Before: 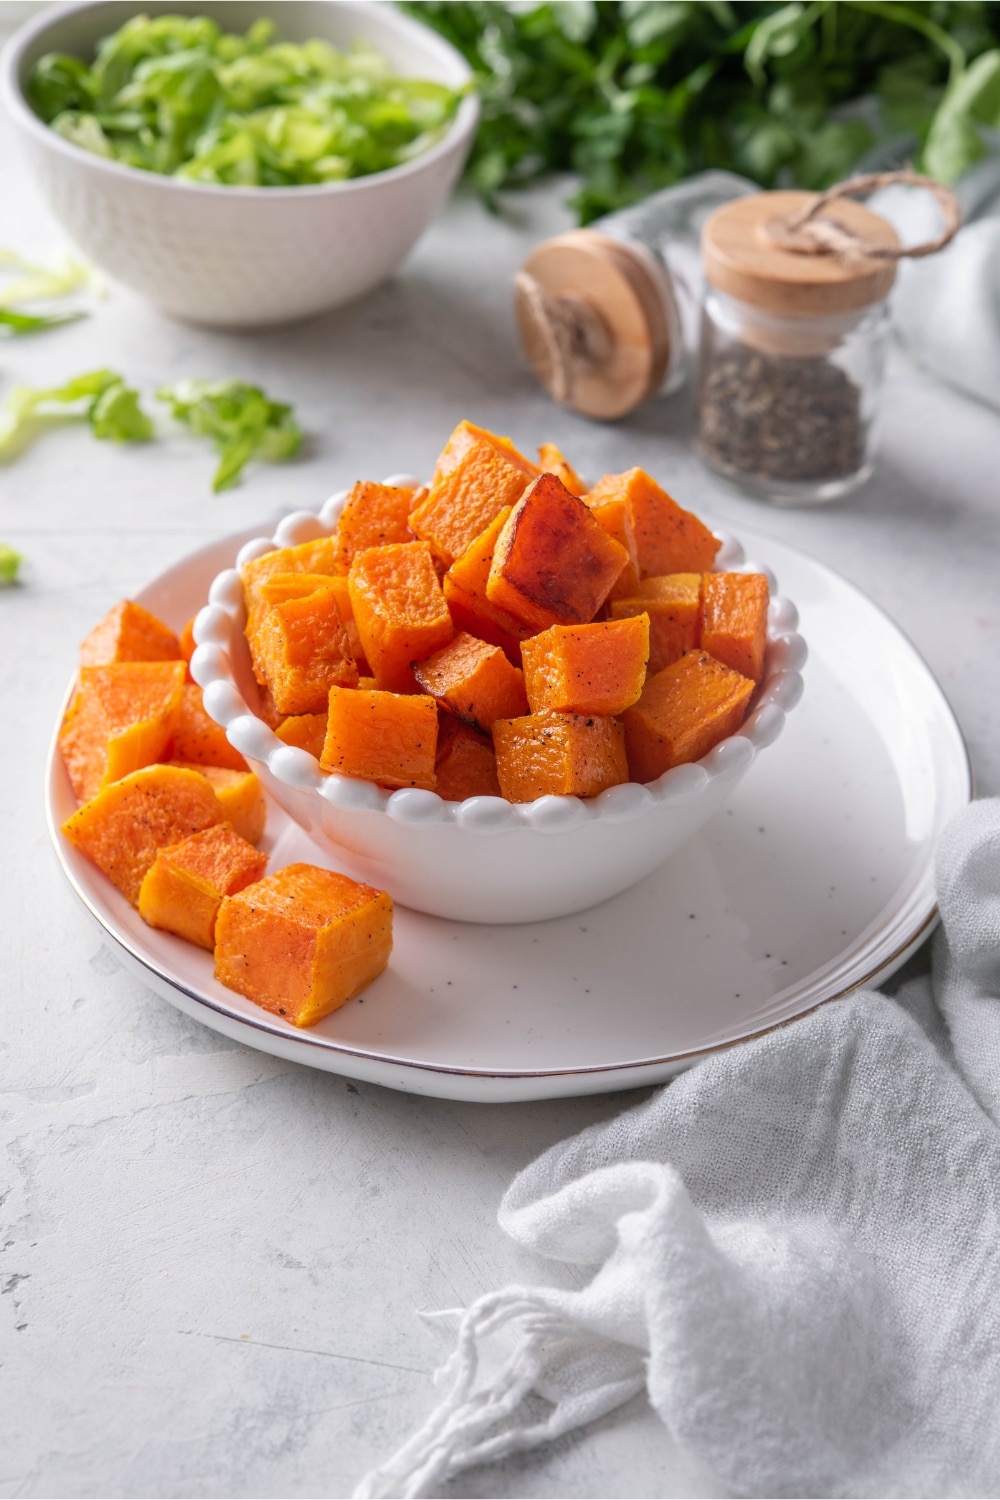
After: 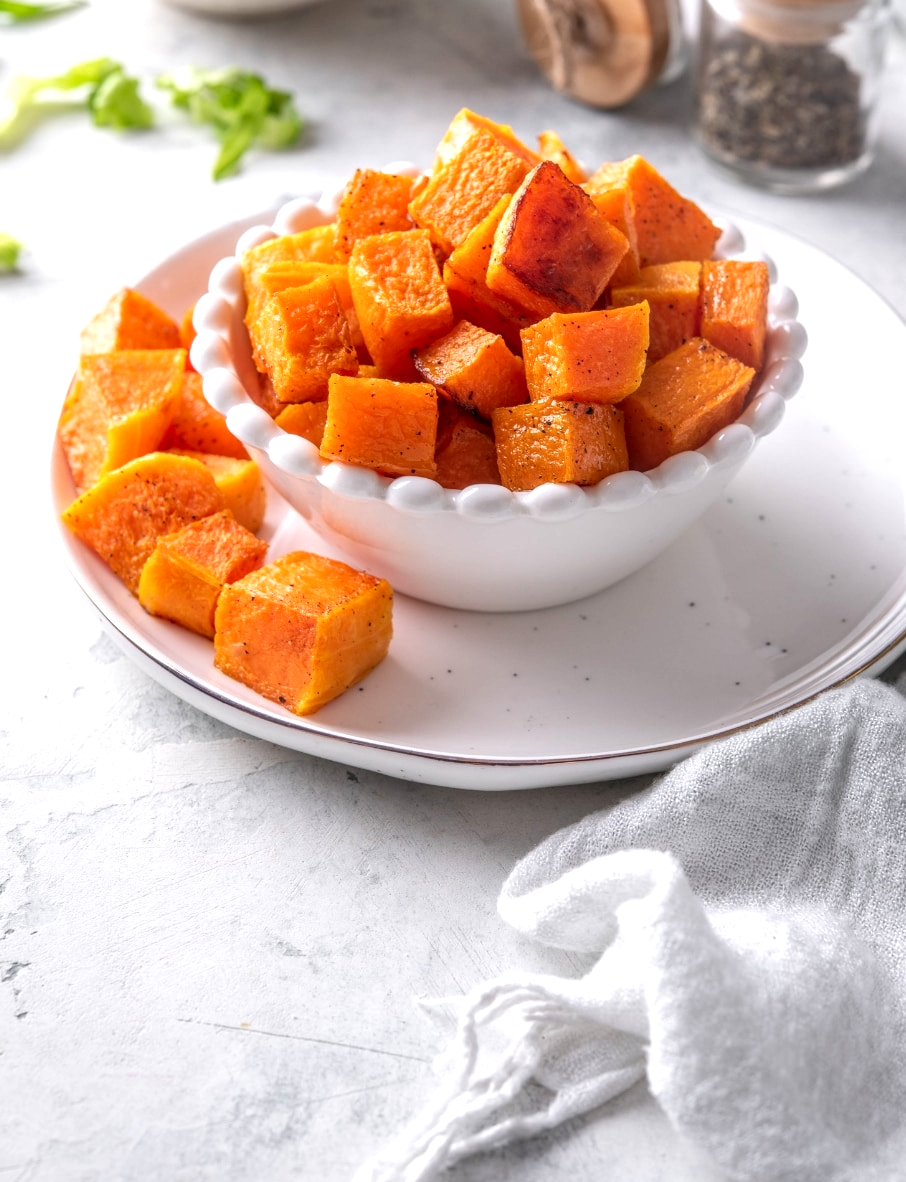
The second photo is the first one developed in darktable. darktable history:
crop: top 20.844%, right 9.387%, bottom 0.317%
tone equalizer: -8 EV -0.427 EV, -7 EV -0.417 EV, -6 EV -0.312 EV, -5 EV -0.253 EV, -3 EV 0.213 EV, -2 EV 0.327 EV, -1 EV 0.379 EV, +0 EV 0.419 EV
local contrast: on, module defaults
